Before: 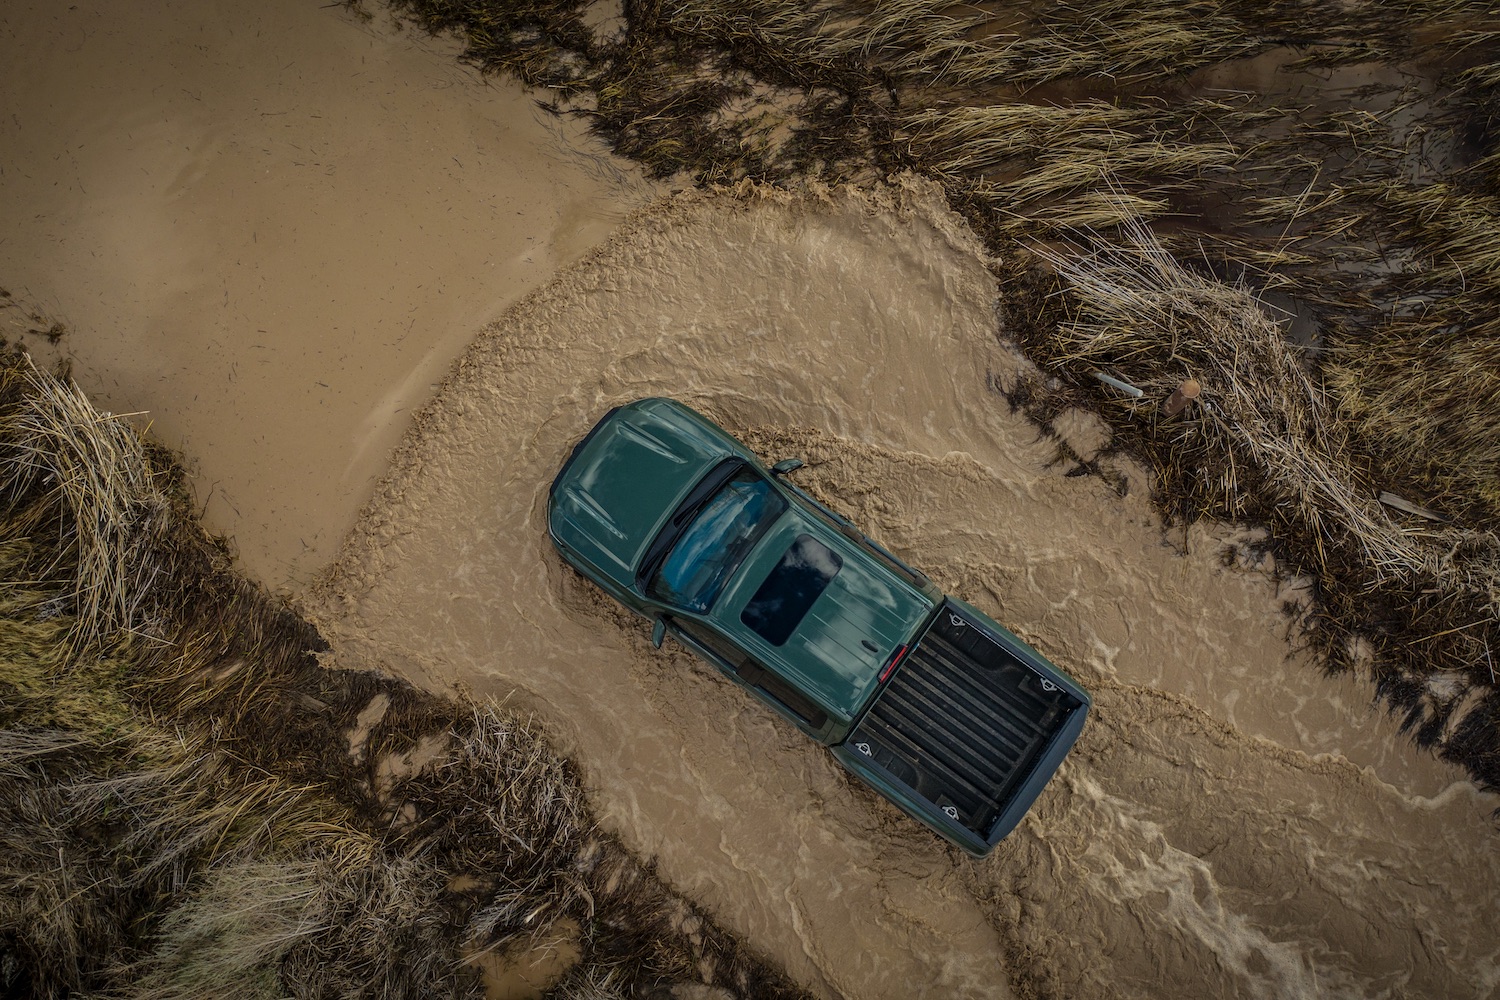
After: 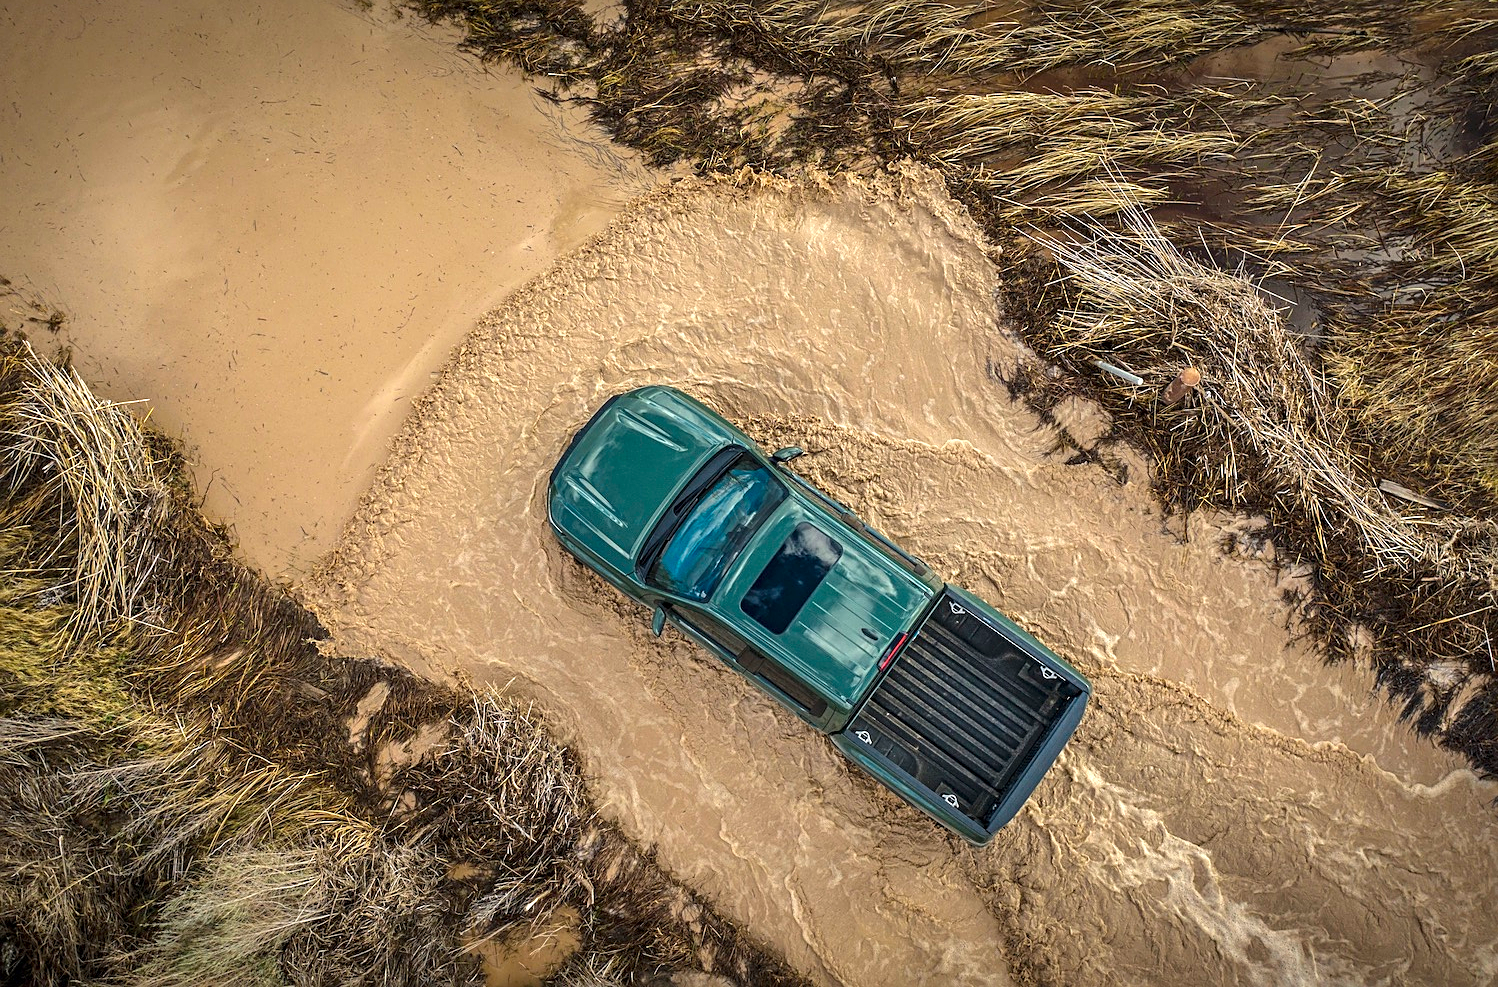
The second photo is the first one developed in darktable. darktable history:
crop: top 1.227%, right 0.069%
exposure: compensate exposure bias true, compensate highlight preservation false
sharpen: on, module defaults
